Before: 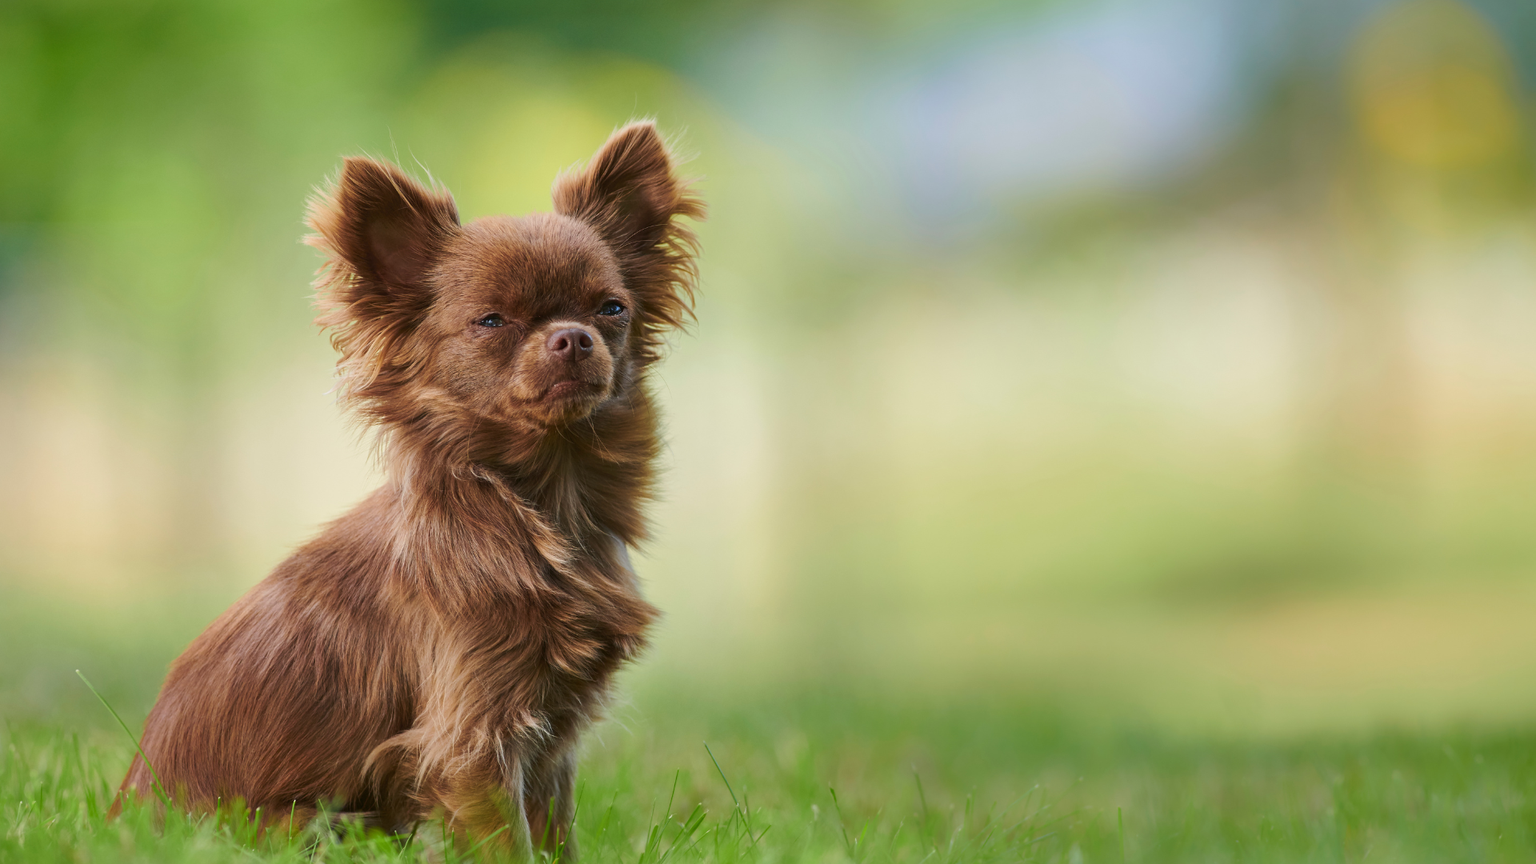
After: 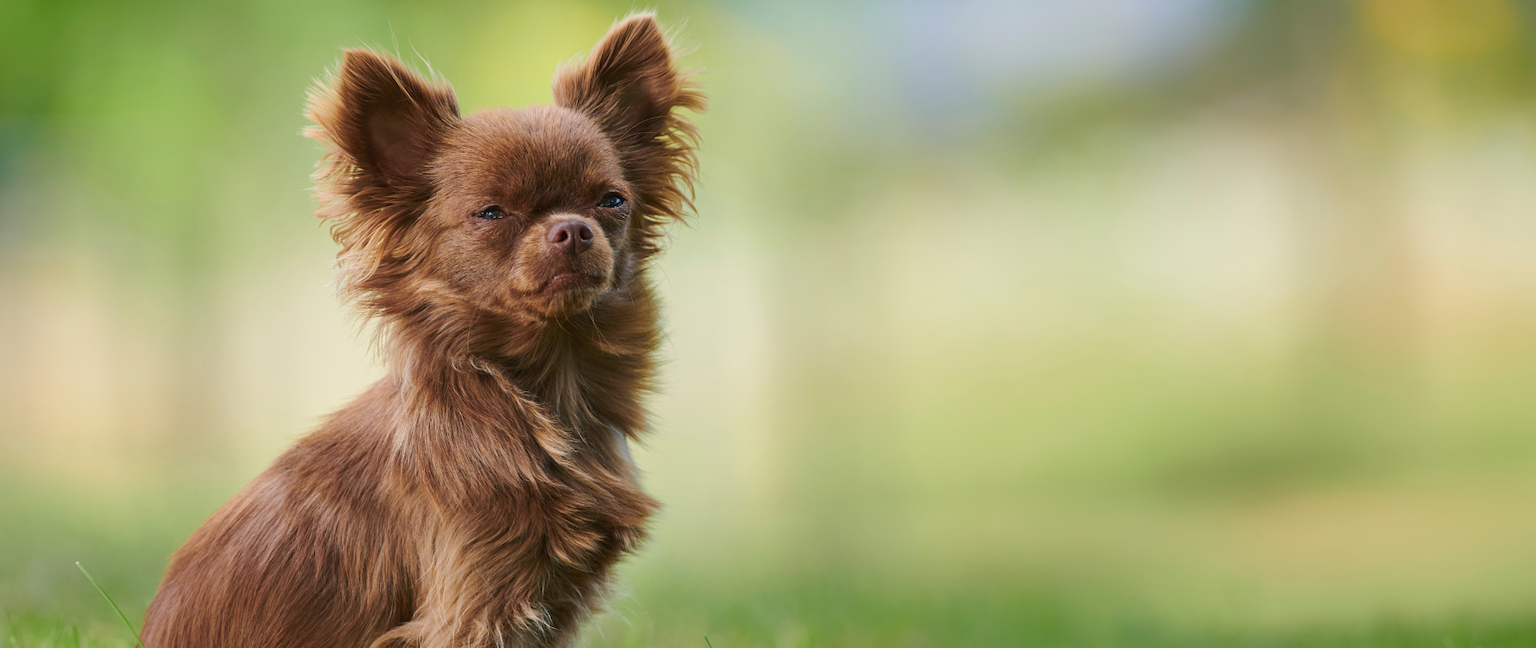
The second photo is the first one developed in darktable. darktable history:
crop and rotate: top 12.5%, bottom 12.5%
color balance rgb: global vibrance -1%, saturation formula JzAzBz (2021)
